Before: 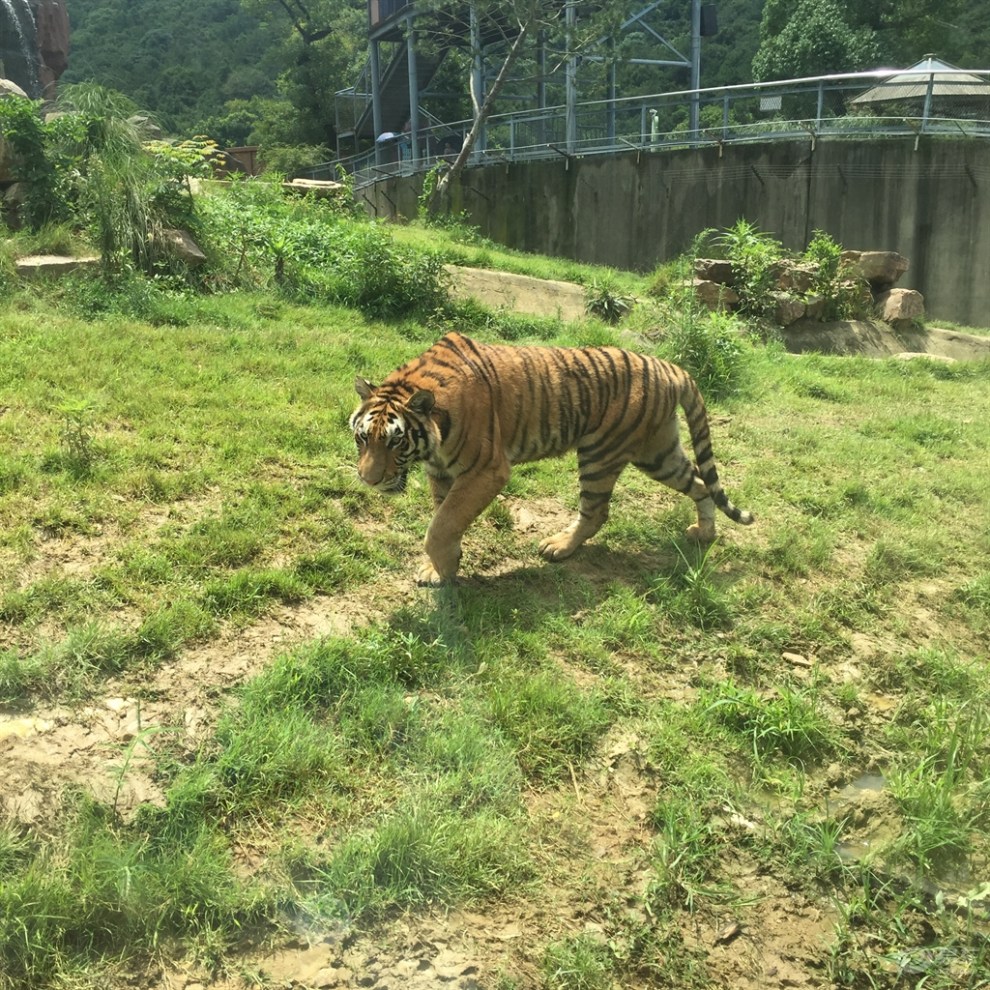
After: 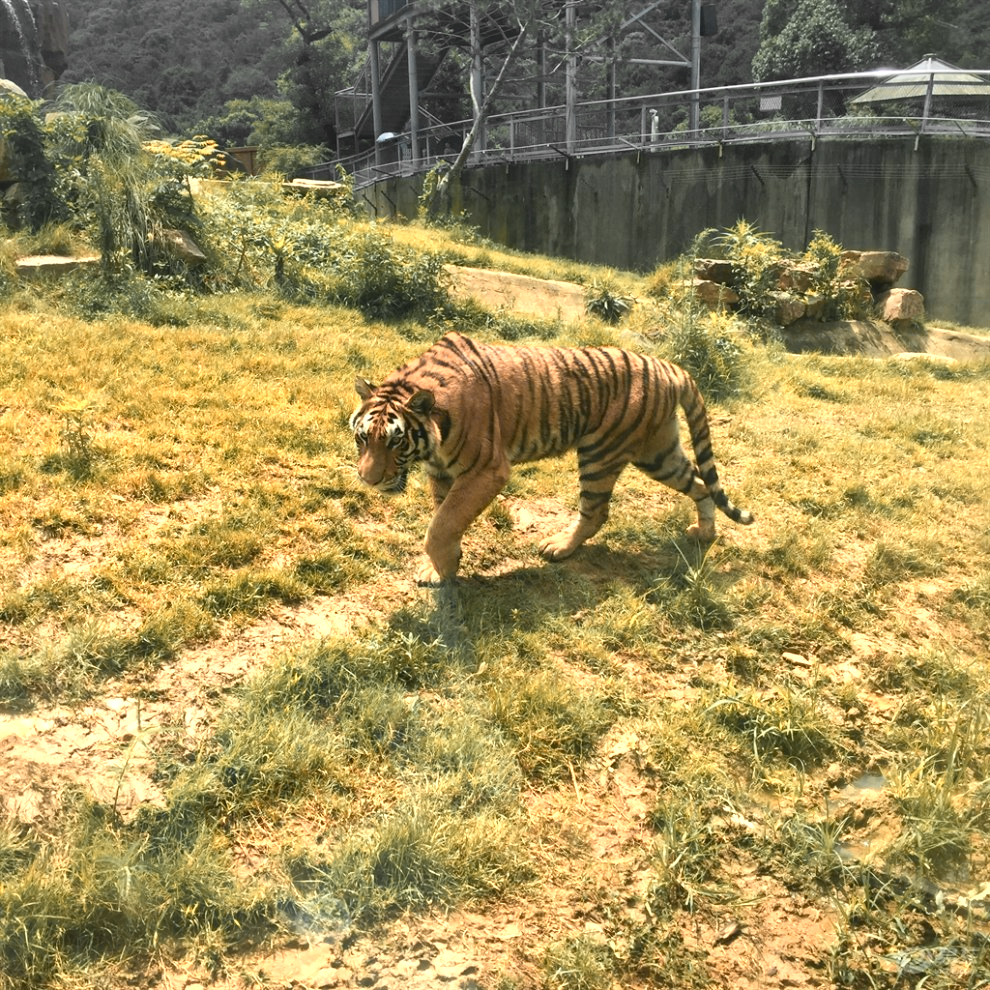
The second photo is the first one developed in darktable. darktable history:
local contrast: mode bilateral grid, contrast 20, coarseness 49, detail 132%, midtone range 0.2
color zones: curves: ch0 [(0.009, 0.528) (0.136, 0.6) (0.255, 0.586) (0.39, 0.528) (0.522, 0.584) (0.686, 0.736) (0.849, 0.561)]; ch1 [(0.045, 0.781) (0.14, 0.416) (0.257, 0.695) (0.442, 0.032) (0.738, 0.338) (0.818, 0.632) (0.891, 0.741) (1, 0.704)]; ch2 [(0, 0.667) (0.141, 0.52) (0.26, 0.37) (0.474, 0.432) (0.743, 0.286)]
